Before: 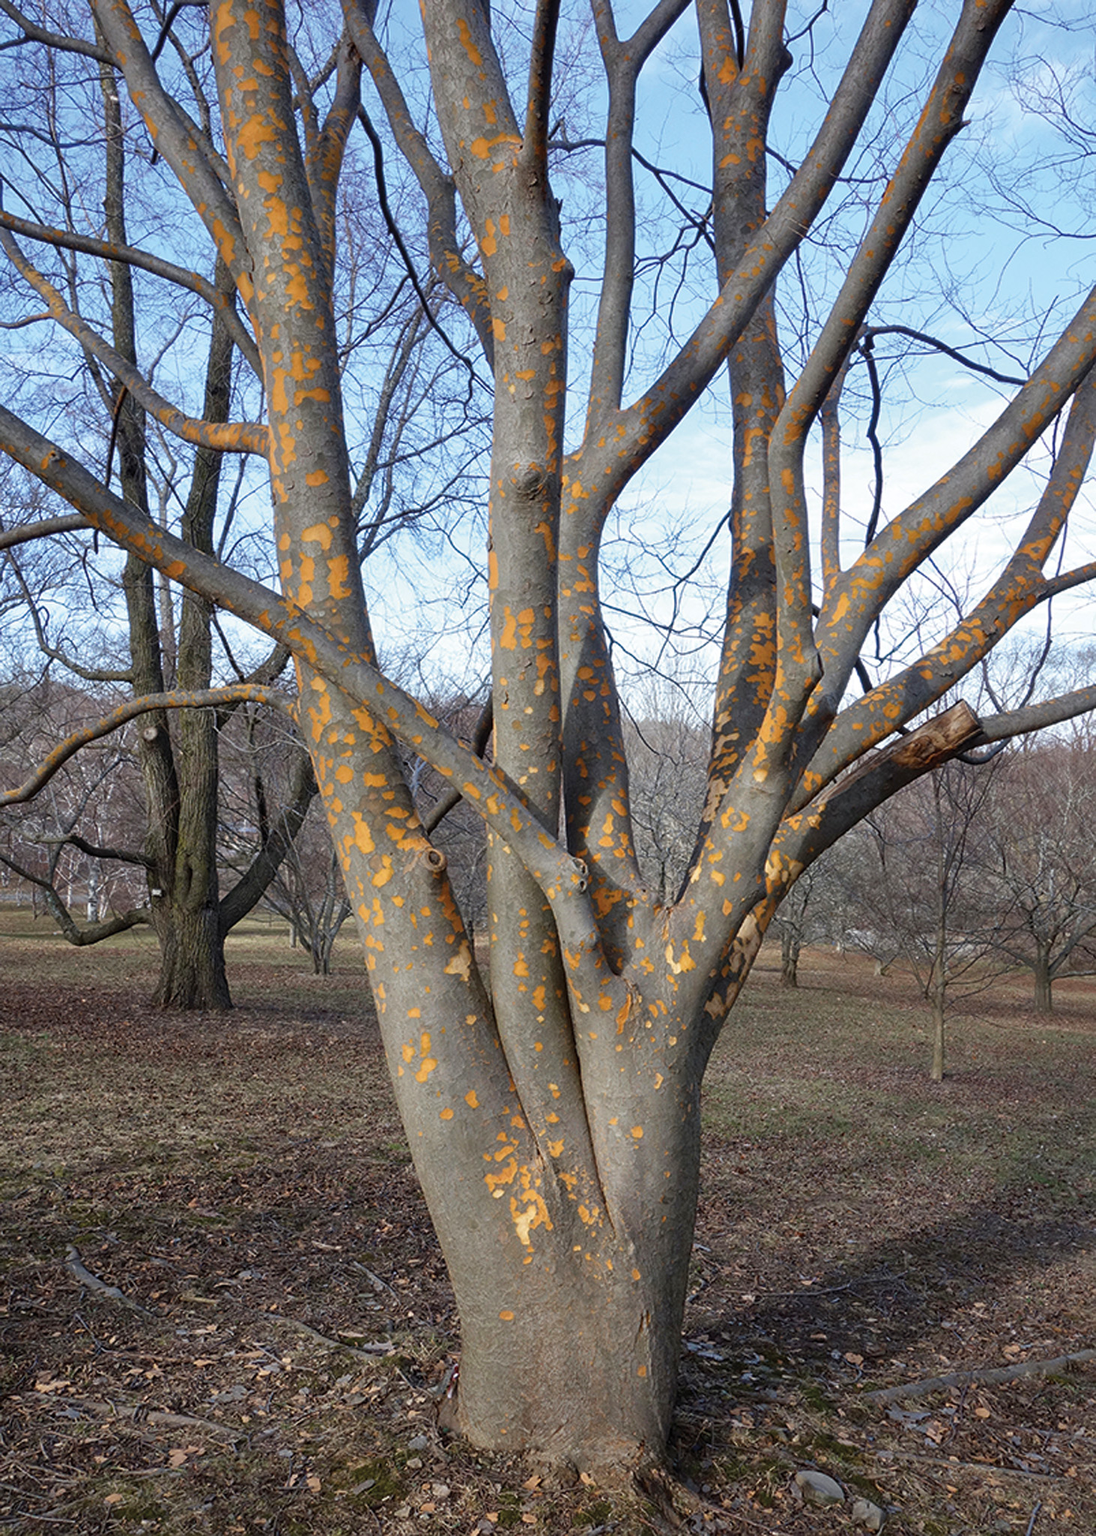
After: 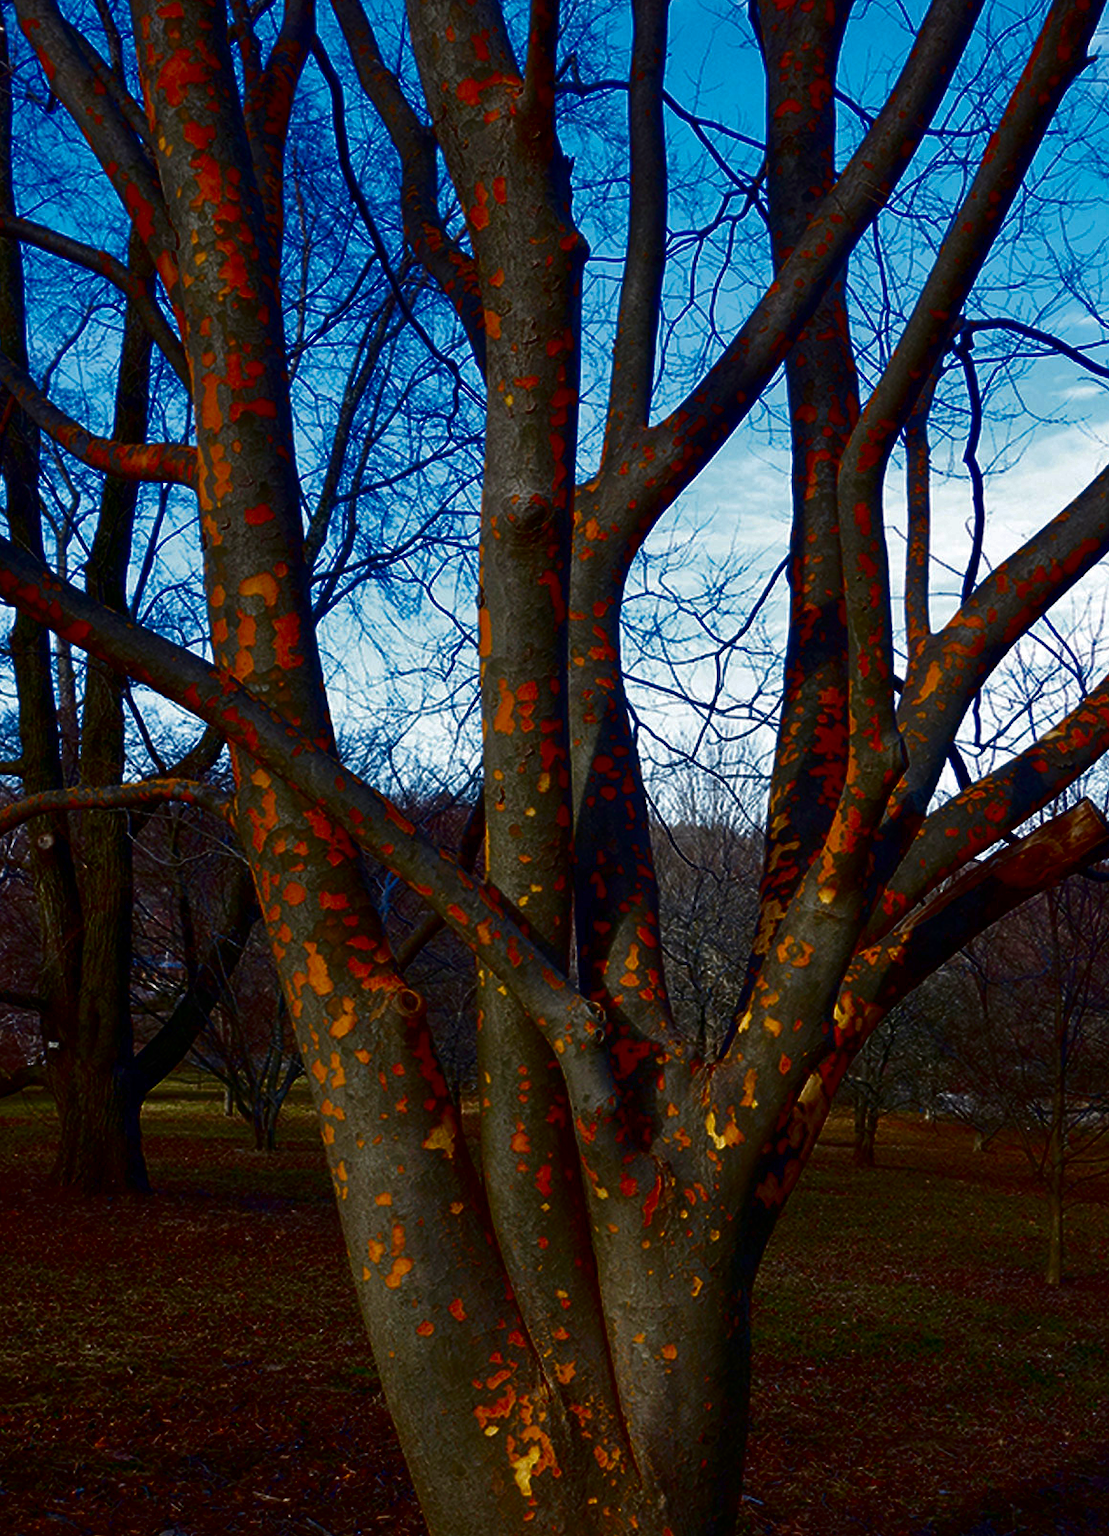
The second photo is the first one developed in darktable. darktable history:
contrast brightness saturation: brightness -0.991, saturation 0.986
crop and rotate: left 10.475%, top 5.022%, right 10.495%, bottom 16.897%
